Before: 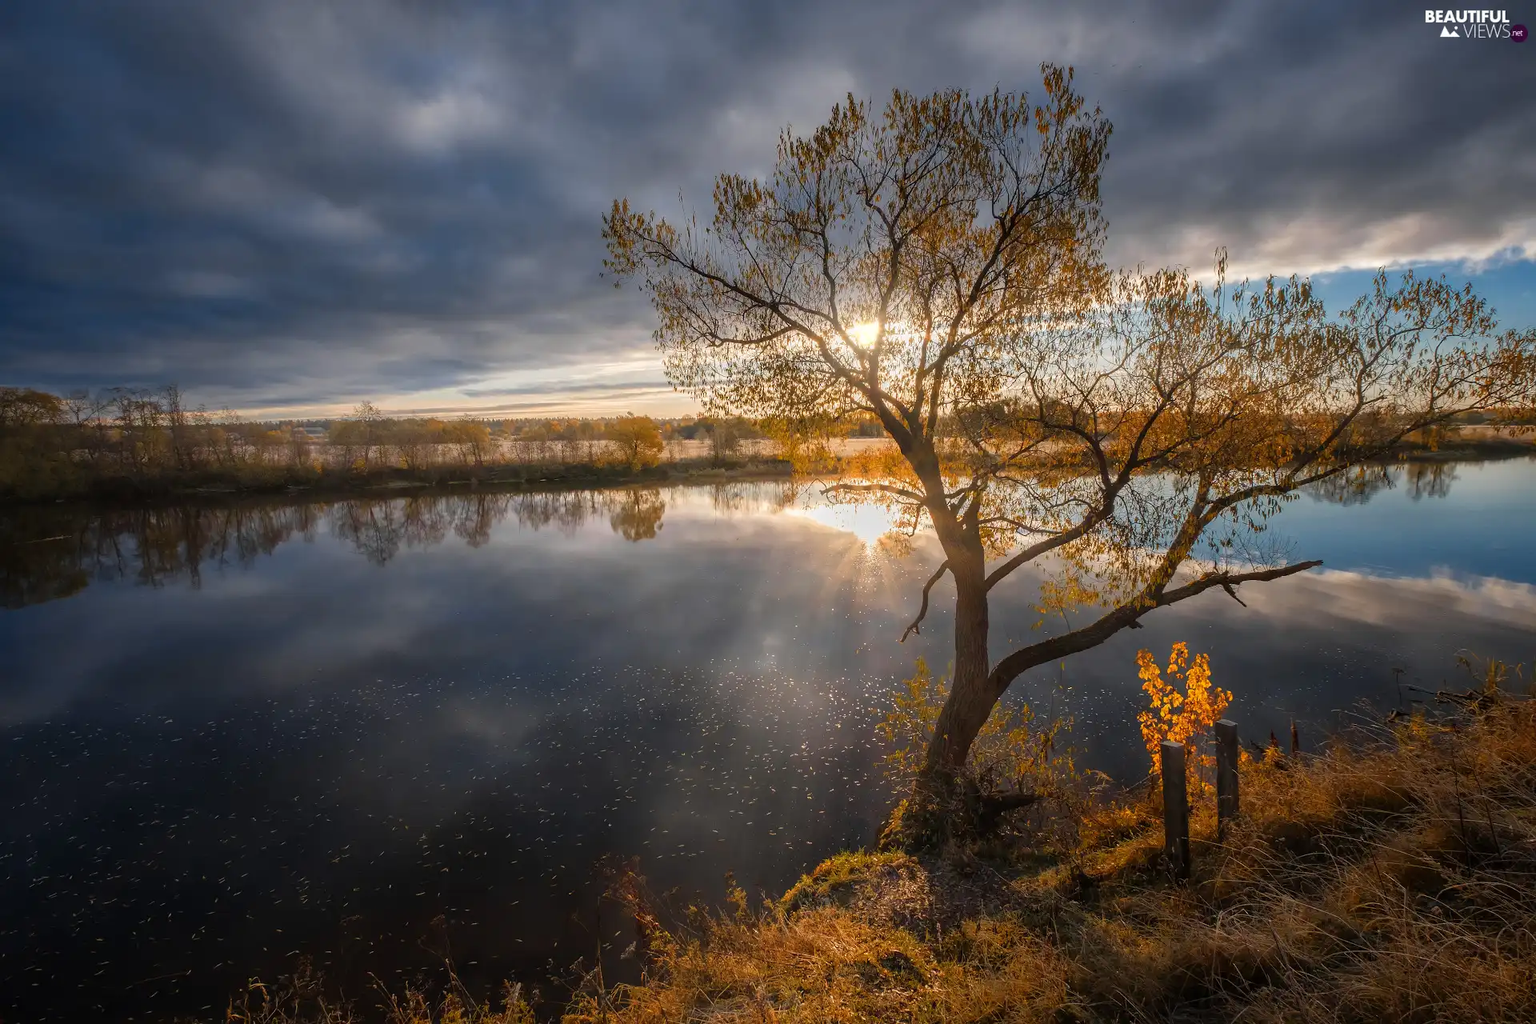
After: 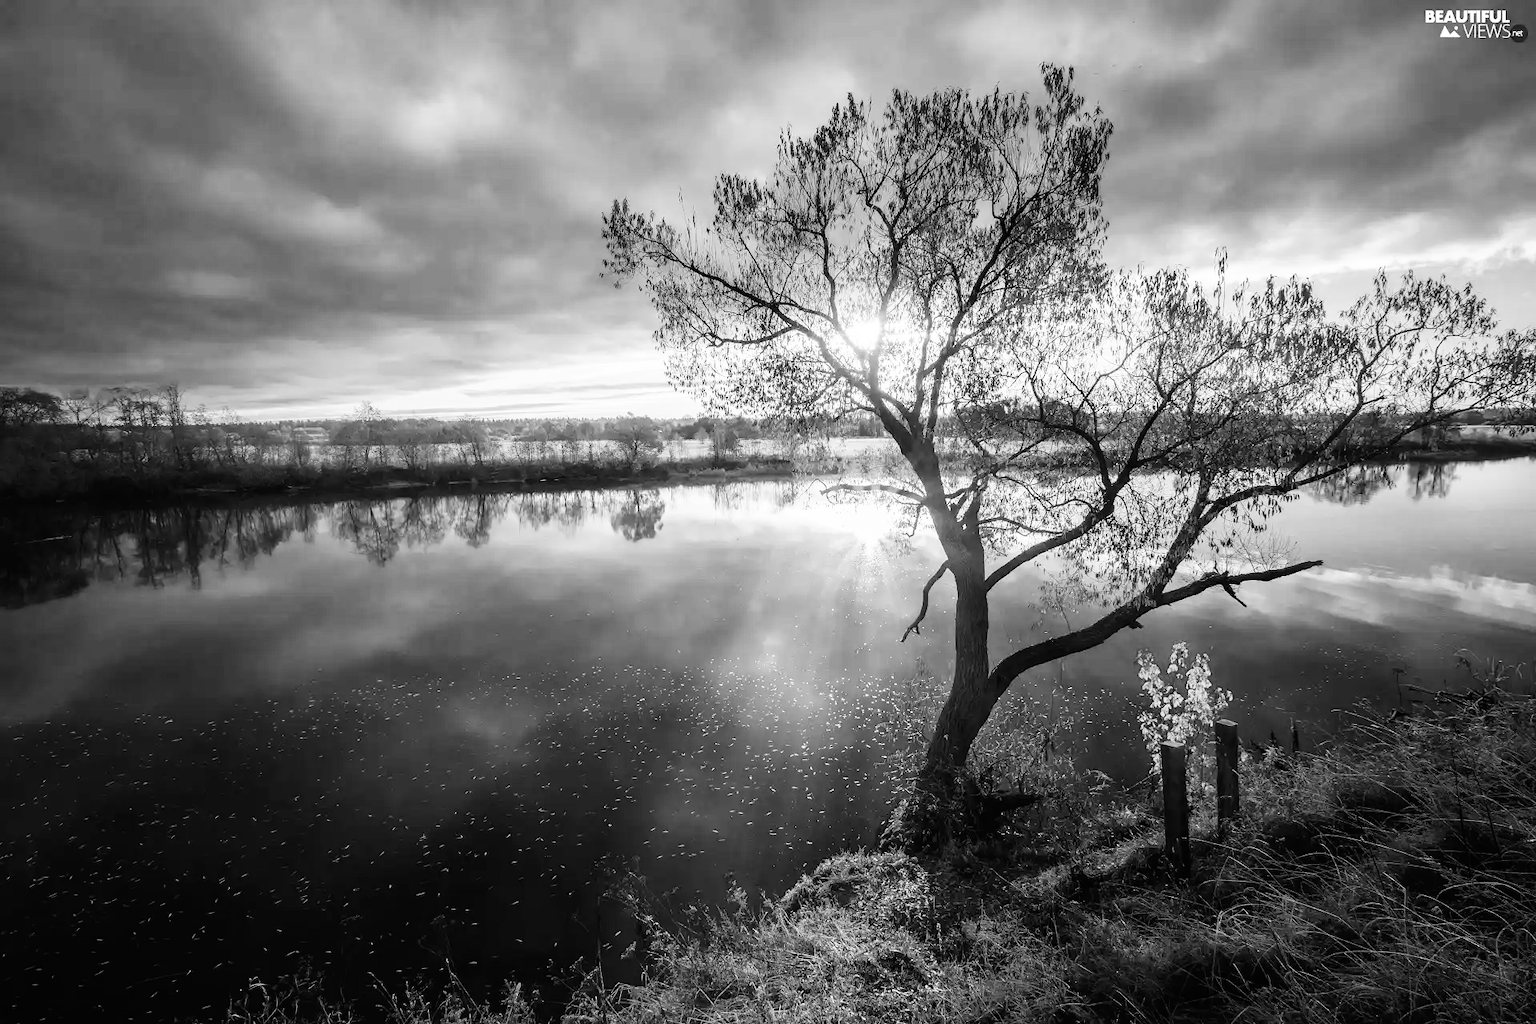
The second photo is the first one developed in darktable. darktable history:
color calibration: output gray [0.25, 0.35, 0.4, 0], x 0.37, y 0.382, temperature 4302.66 K
base curve: curves: ch0 [(0, 0) (0.007, 0.004) (0.027, 0.03) (0.046, 0.07) (0.207, 0.54) (0.442, 0.872) (0.673, 0.972) (1, 1)], preserve colors none
